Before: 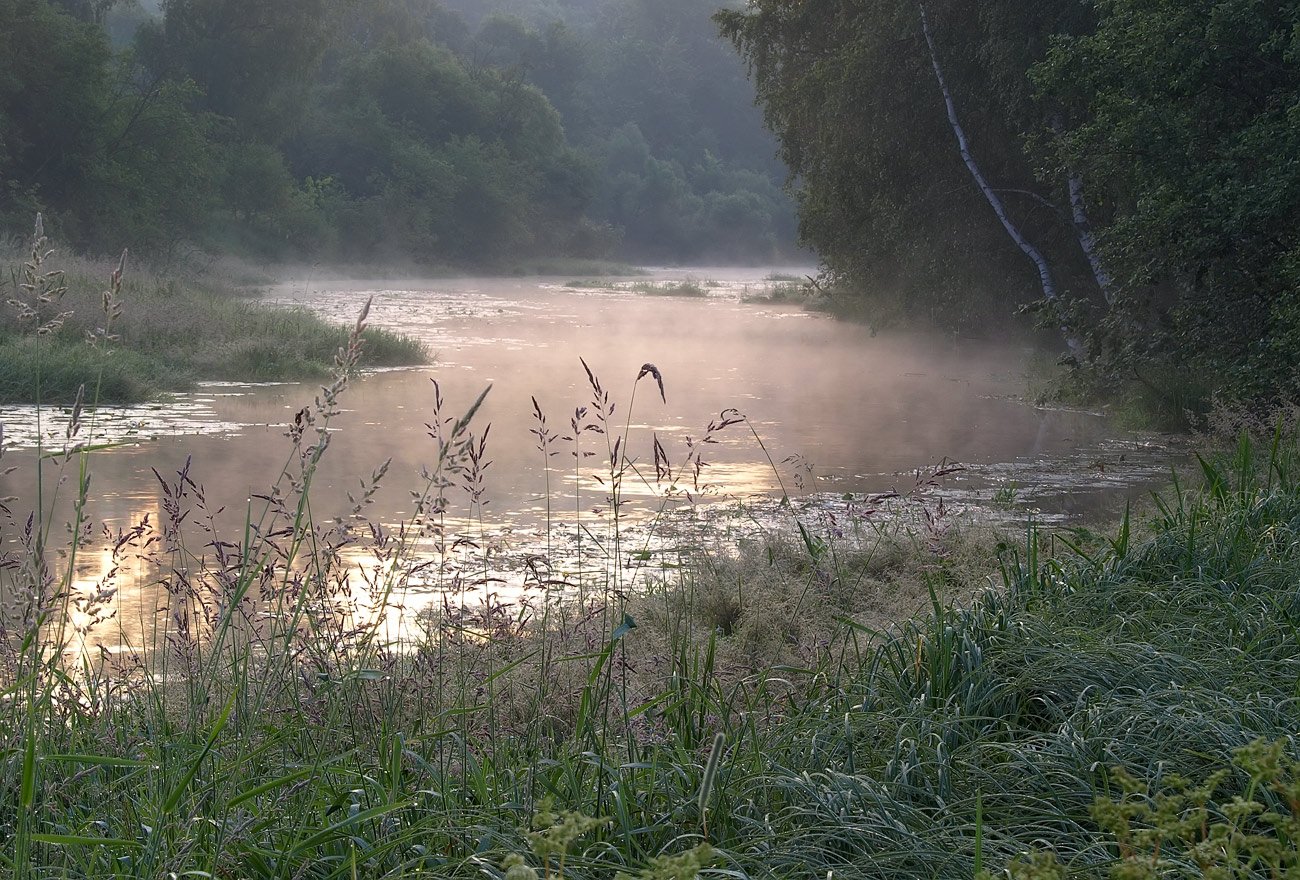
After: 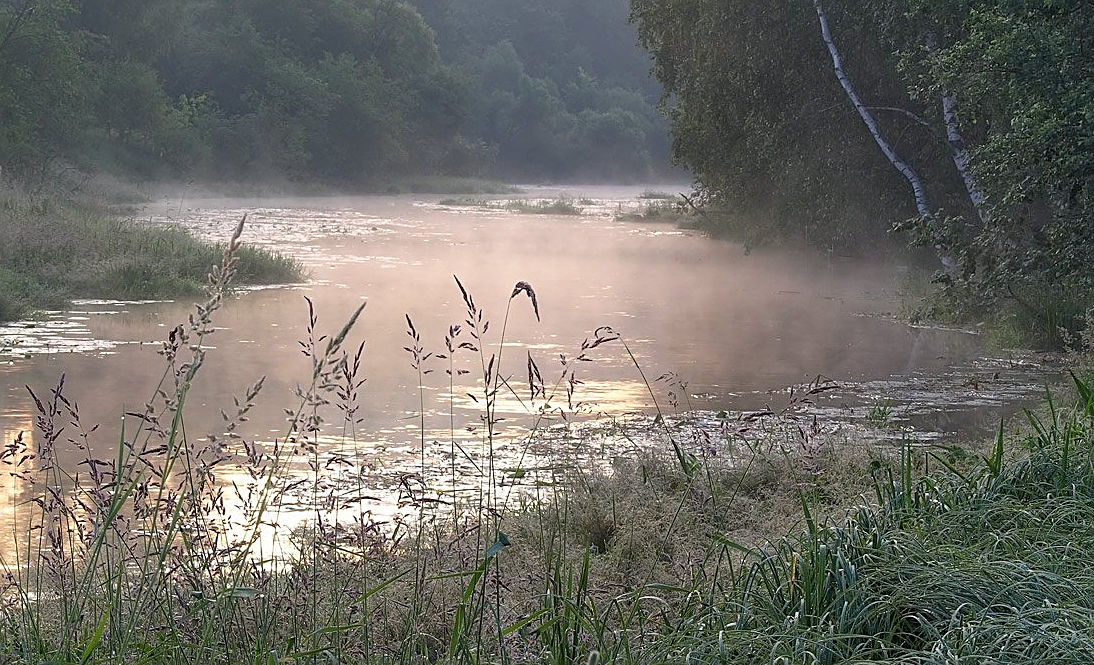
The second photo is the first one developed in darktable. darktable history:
shadows and highlights: highlights 69.43, soften with gaussian
crop and rotate: left 9.704%, top 9.422%, right 6.125%, bottom 14.944%
sharpen: on, module defaults
